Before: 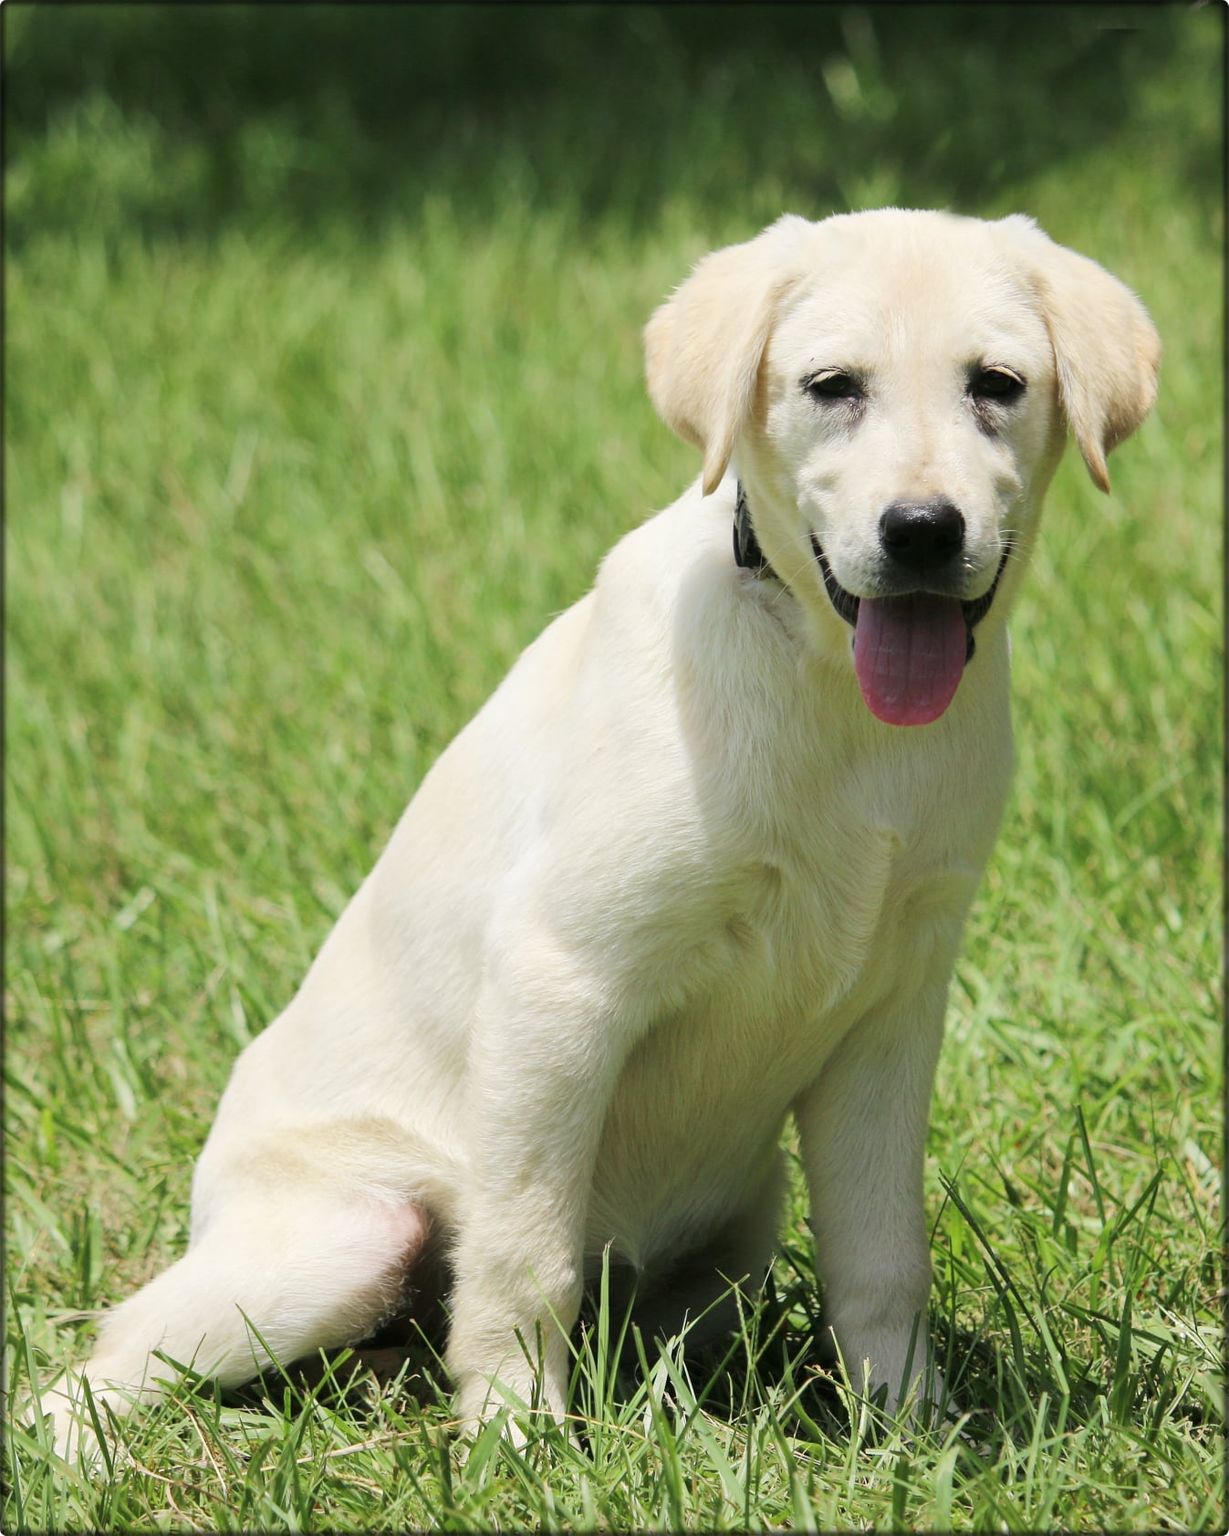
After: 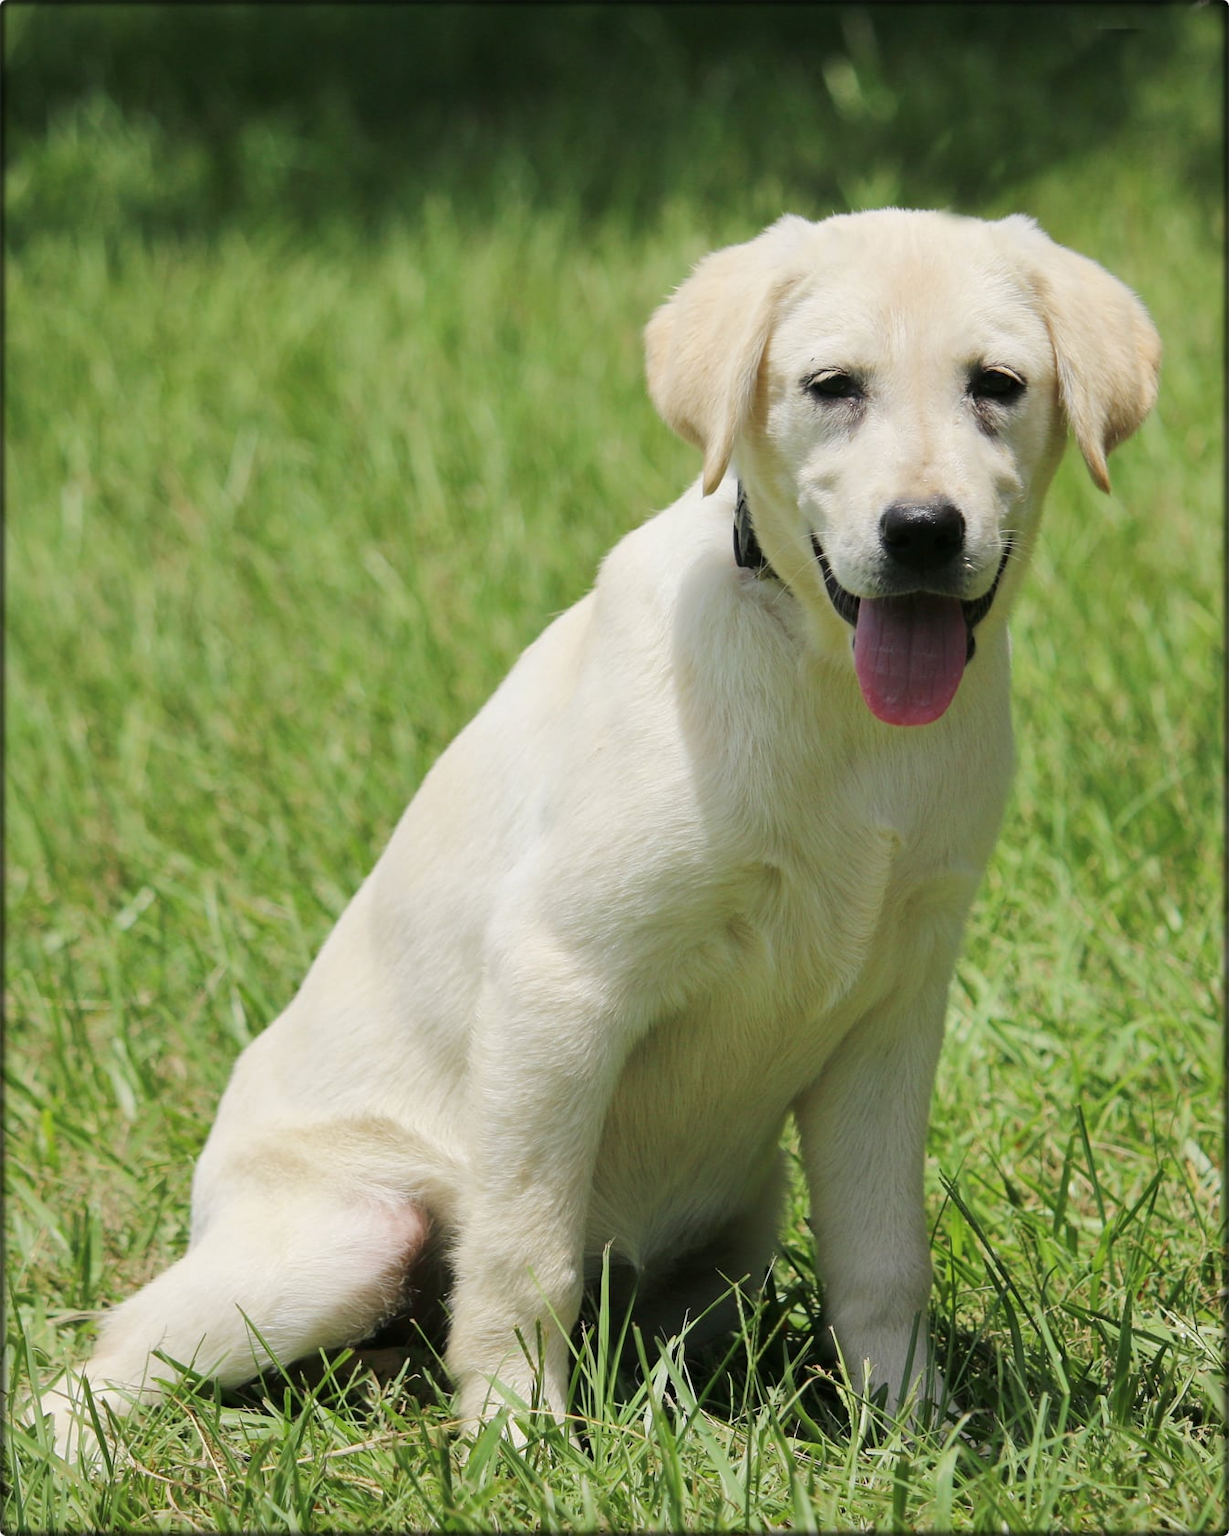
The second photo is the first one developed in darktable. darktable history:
shadows and highlights: shadows -20.24, white point adjustment -2.16, highlights -34.92
